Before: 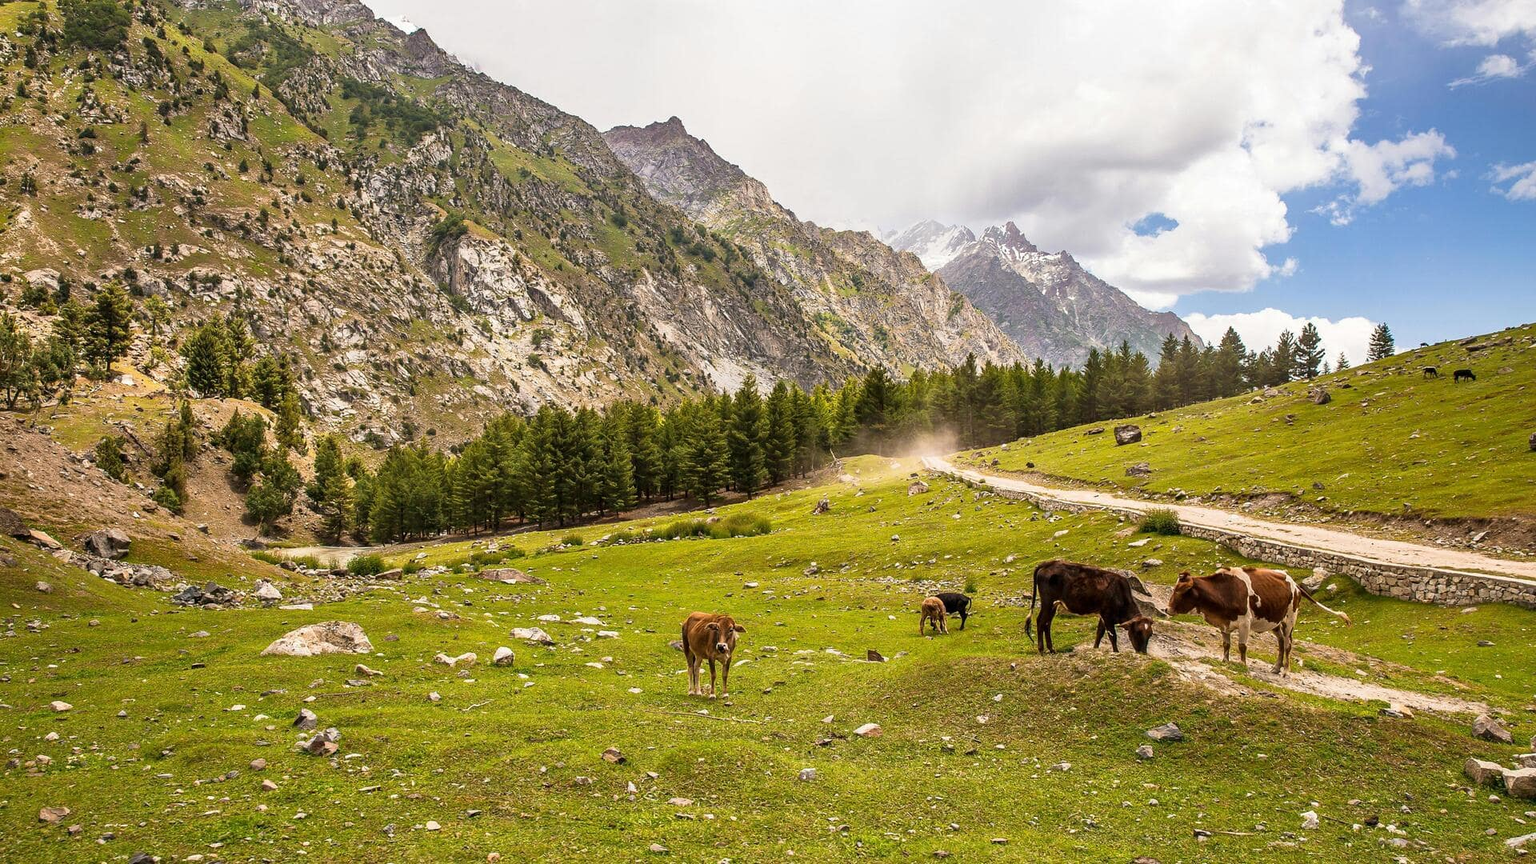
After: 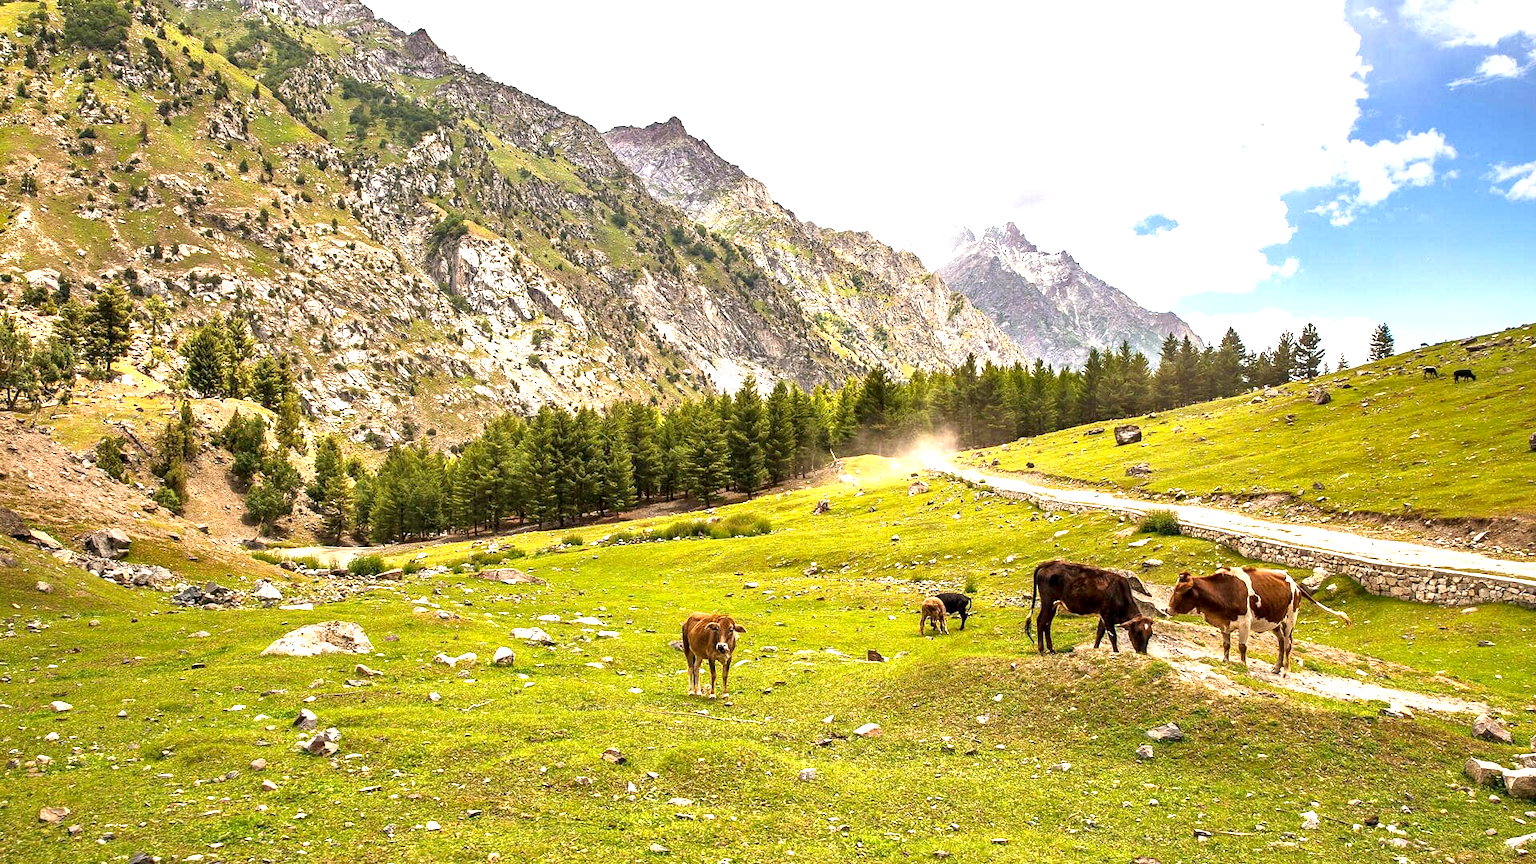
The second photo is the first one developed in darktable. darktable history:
shadows and highlights: shadows 52.34, highlights -28.23, soften with gaussian
exposure: black level correction 0.001, exposure 1 EV, compensate highlight preservation false
